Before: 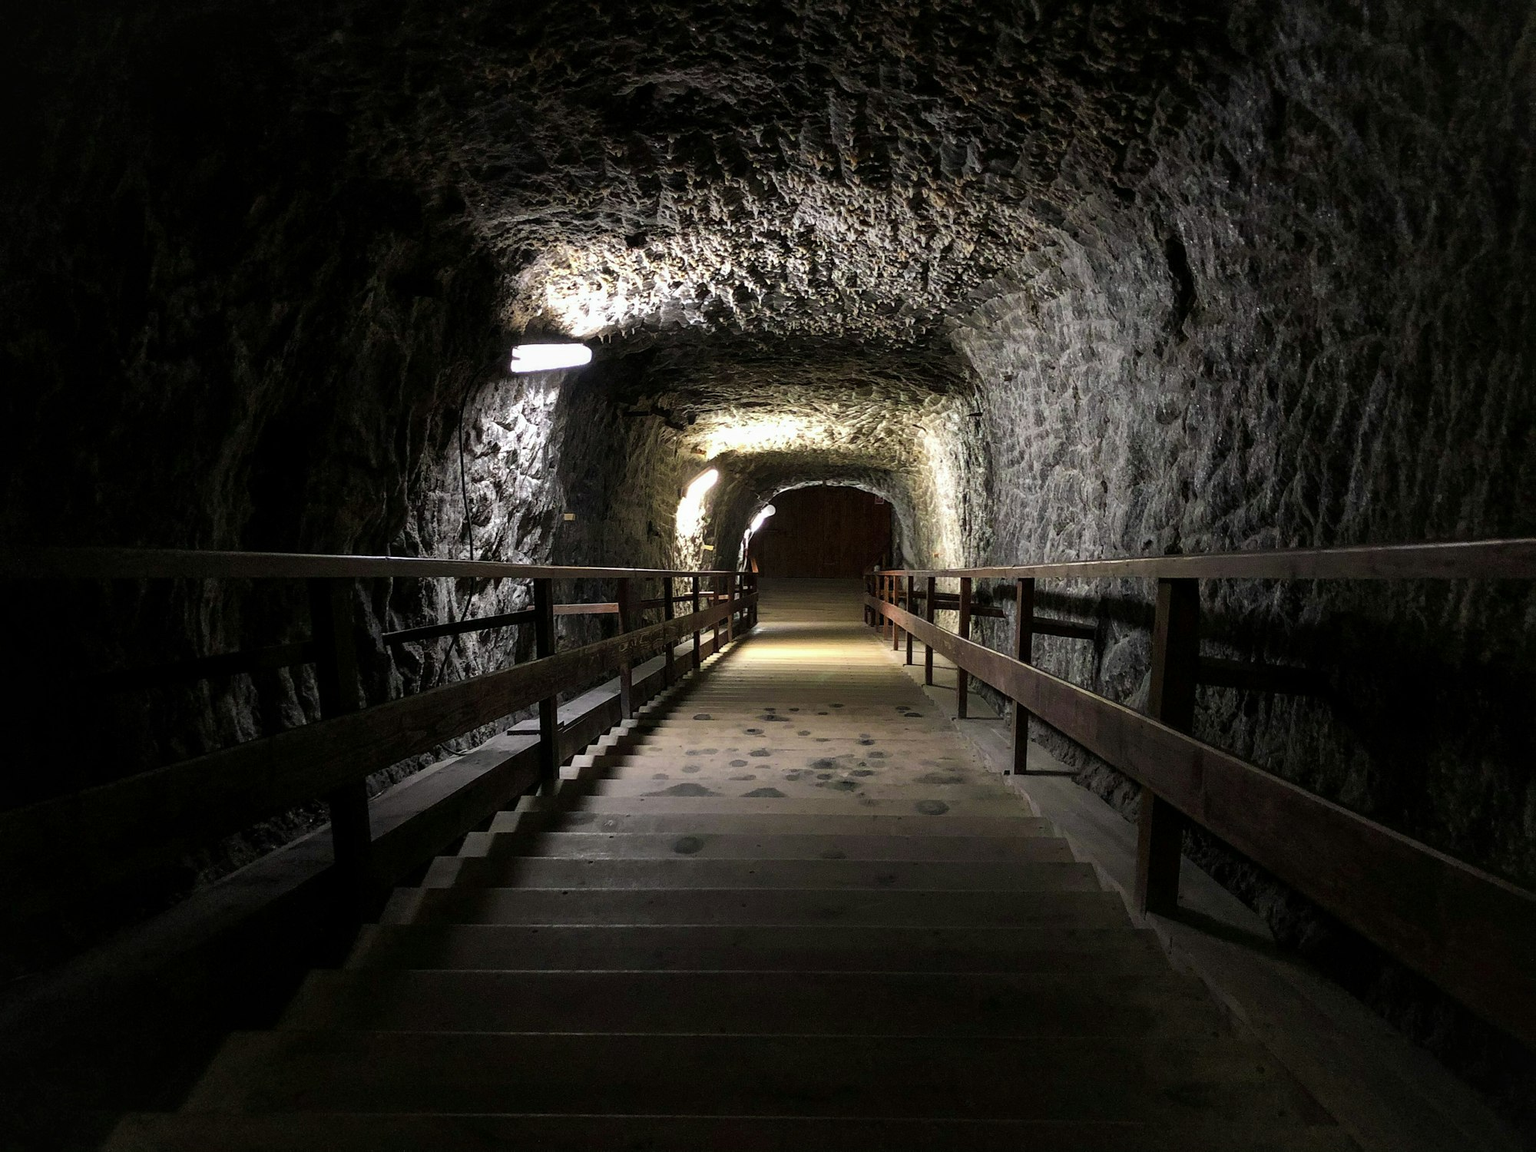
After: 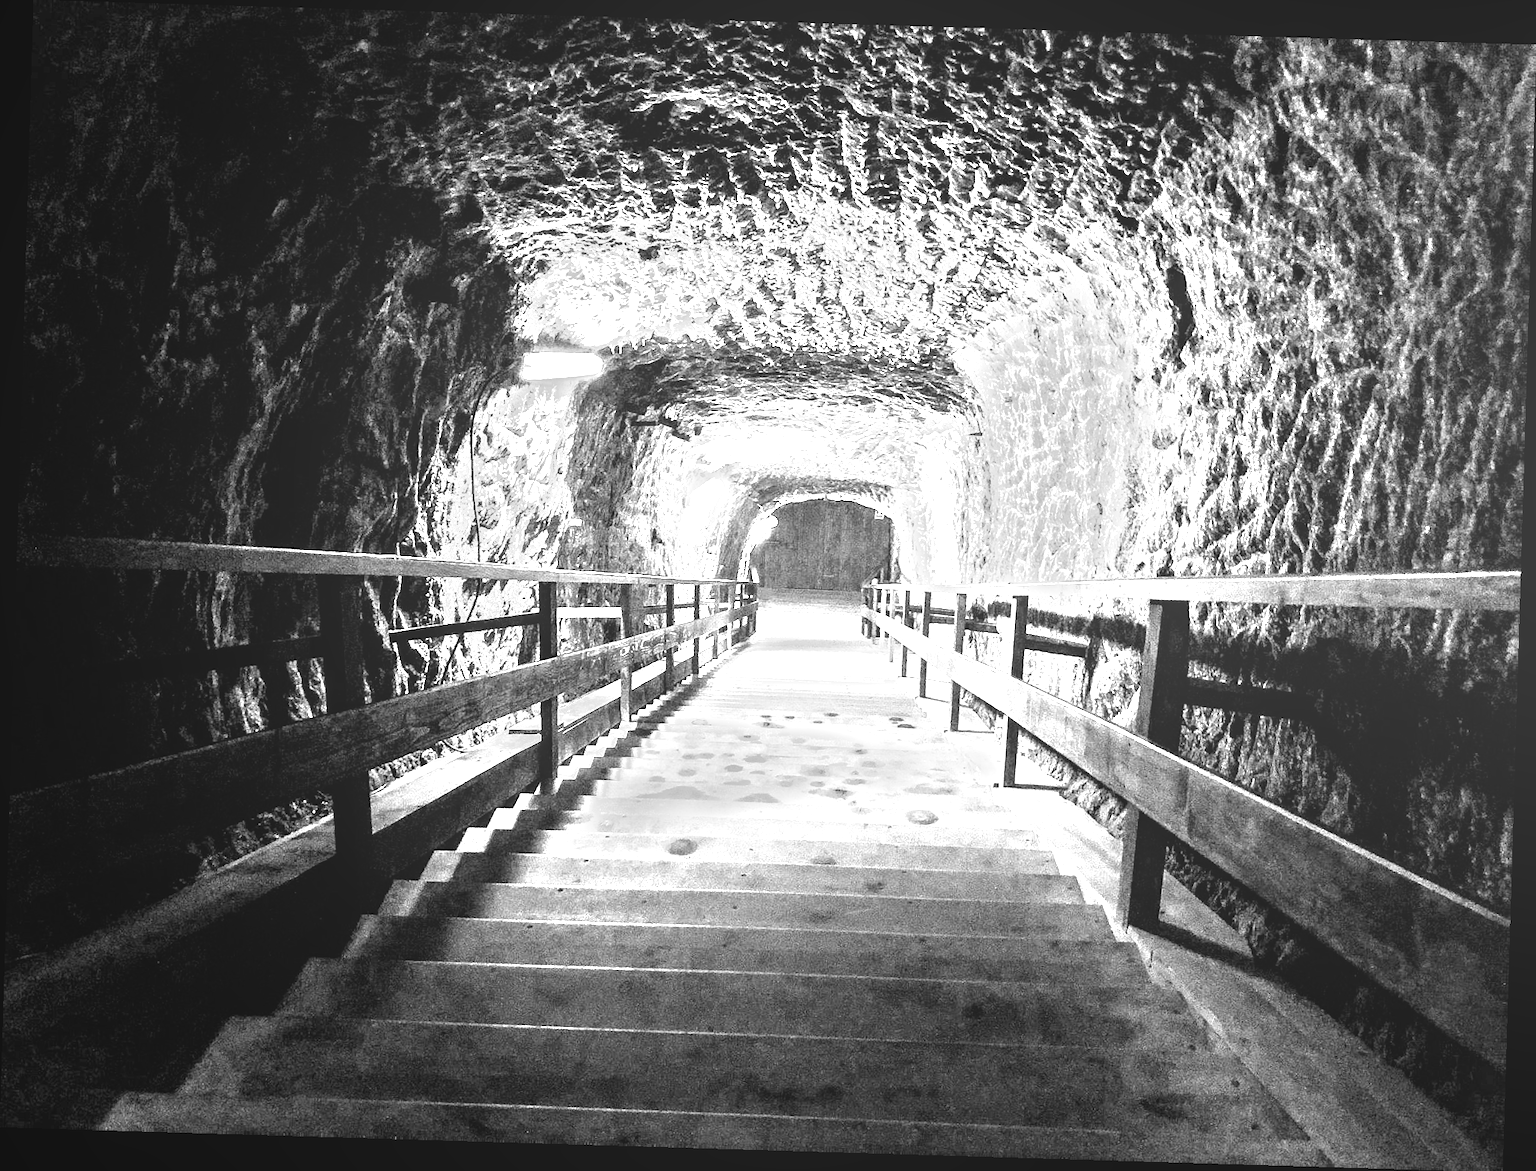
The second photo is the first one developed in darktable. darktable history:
local contrast: detail 110%
white balance: red 8, blue 8
color balance: lift [1.005, 0.99, 1.007, 1.01], gamma [1, 0.979, 1.011, 1.021], gain [0.923, 1.098, 1.025, 0.902], input saturation 90.45%, contrast 7.73%, output saturation 105.91%
rotate and perspective: rotation 1.72°, automatic cropping off
monochrome: on, module defaults
